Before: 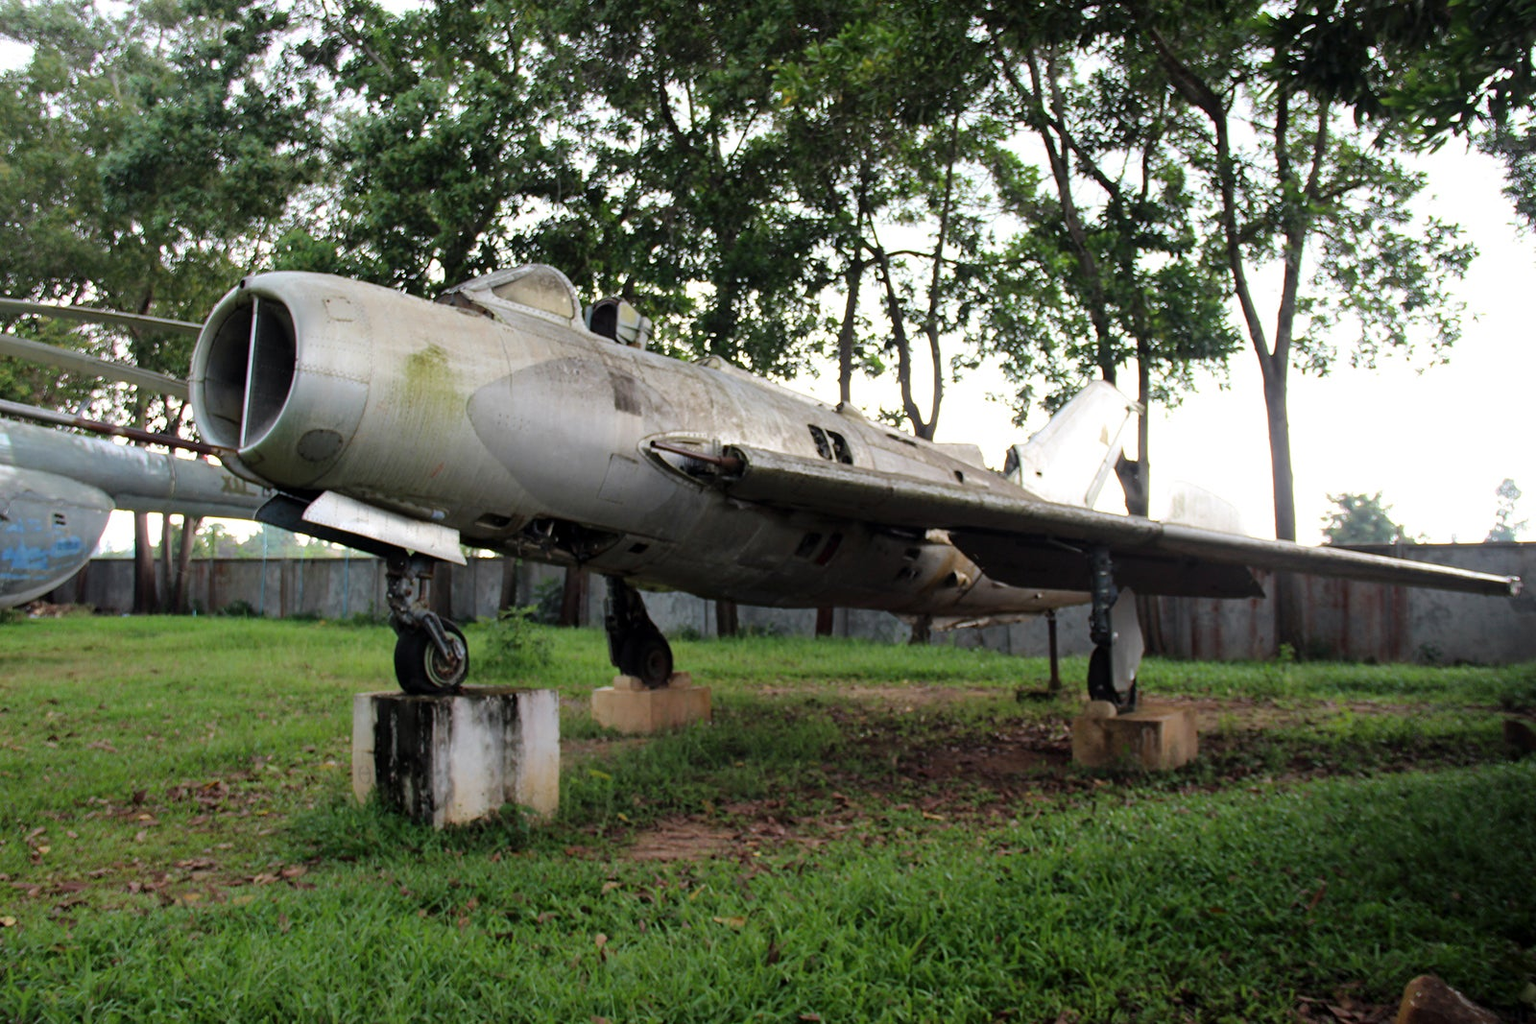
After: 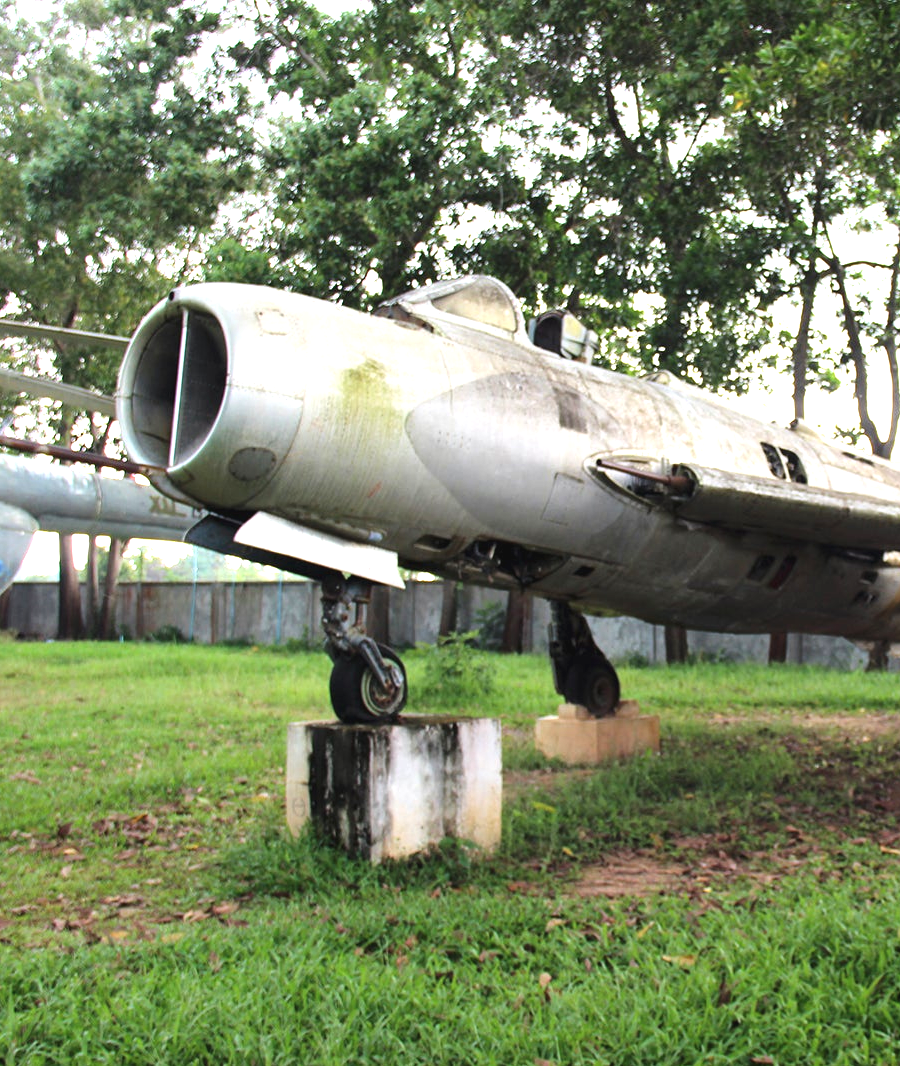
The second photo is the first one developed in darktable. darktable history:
crop: left 5.114%, right 38.589%
exposure: black level correction -0.002, exposure 1.115 EV, compensate highlight preservation false
